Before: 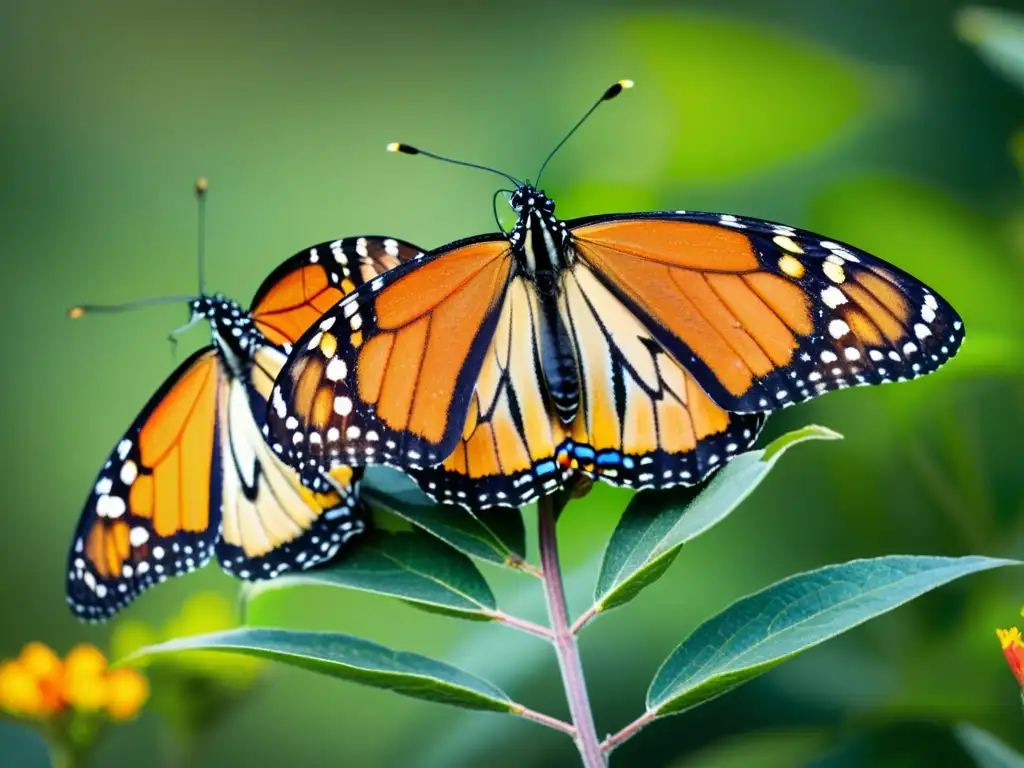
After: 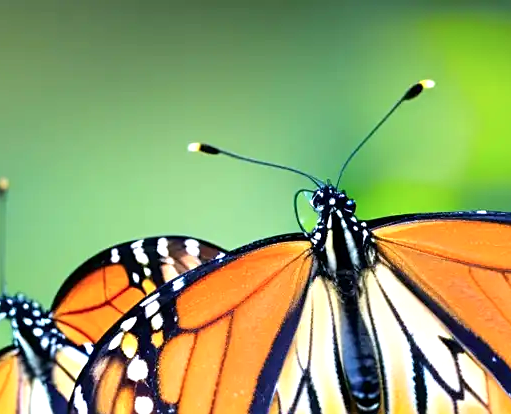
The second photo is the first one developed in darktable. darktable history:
color calibration: illuminant as shot in camera, x 0.358, y 0.373, temperature 4628.91 K
exposure: exposure 0.579 EV, compensate highlight preservation false
sharpen: amount 0.216
crop: left 19.53%, right 30.546%, bottom 46.088%
